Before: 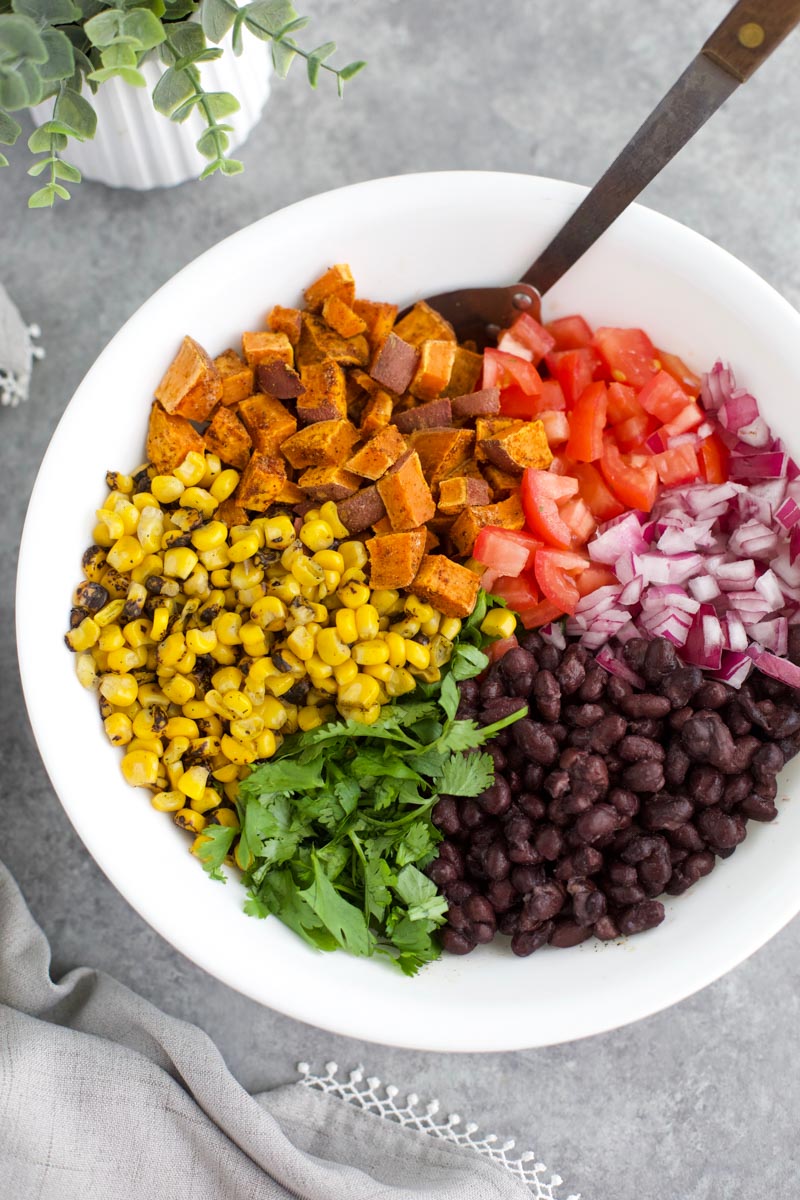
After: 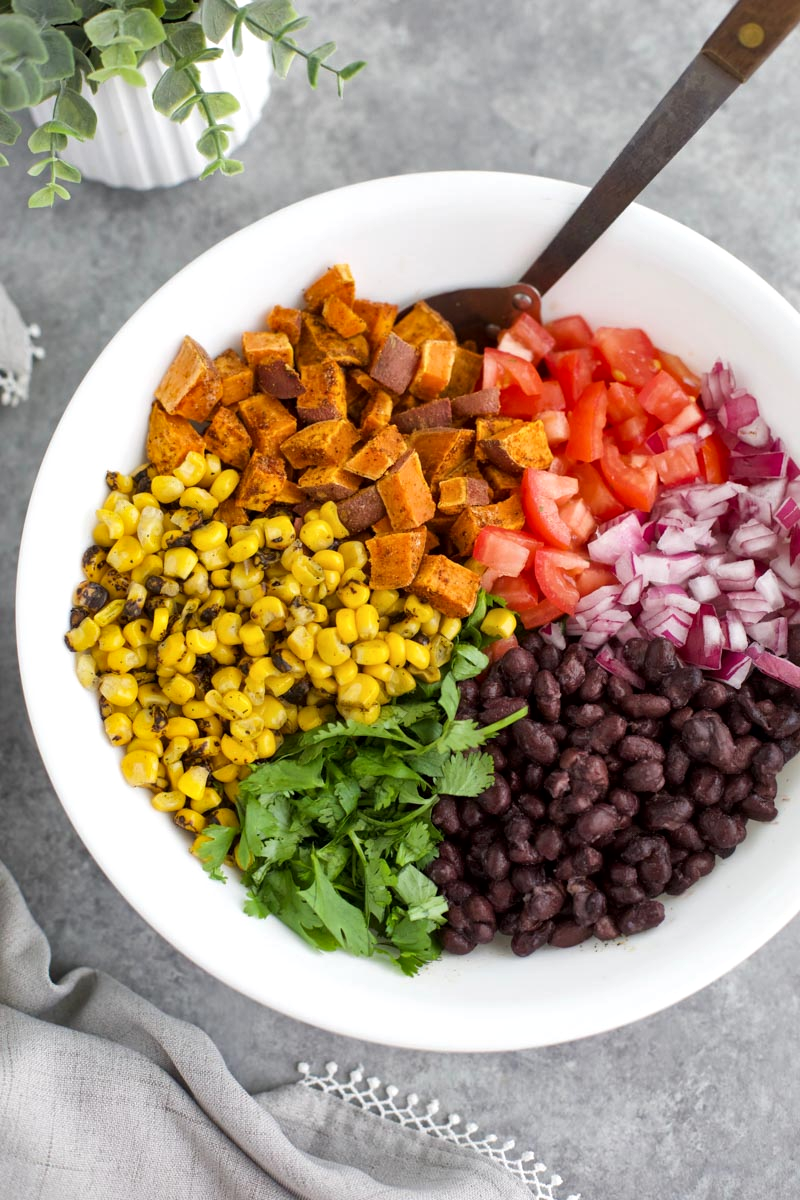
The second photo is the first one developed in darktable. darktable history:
local contrast: mode bilateral grid, contrast 20, coarseness 50, detail 120%, midtone range 0.2
shadows and highlights: shadows 37.27, highlights -28.18, soften with gaussian
